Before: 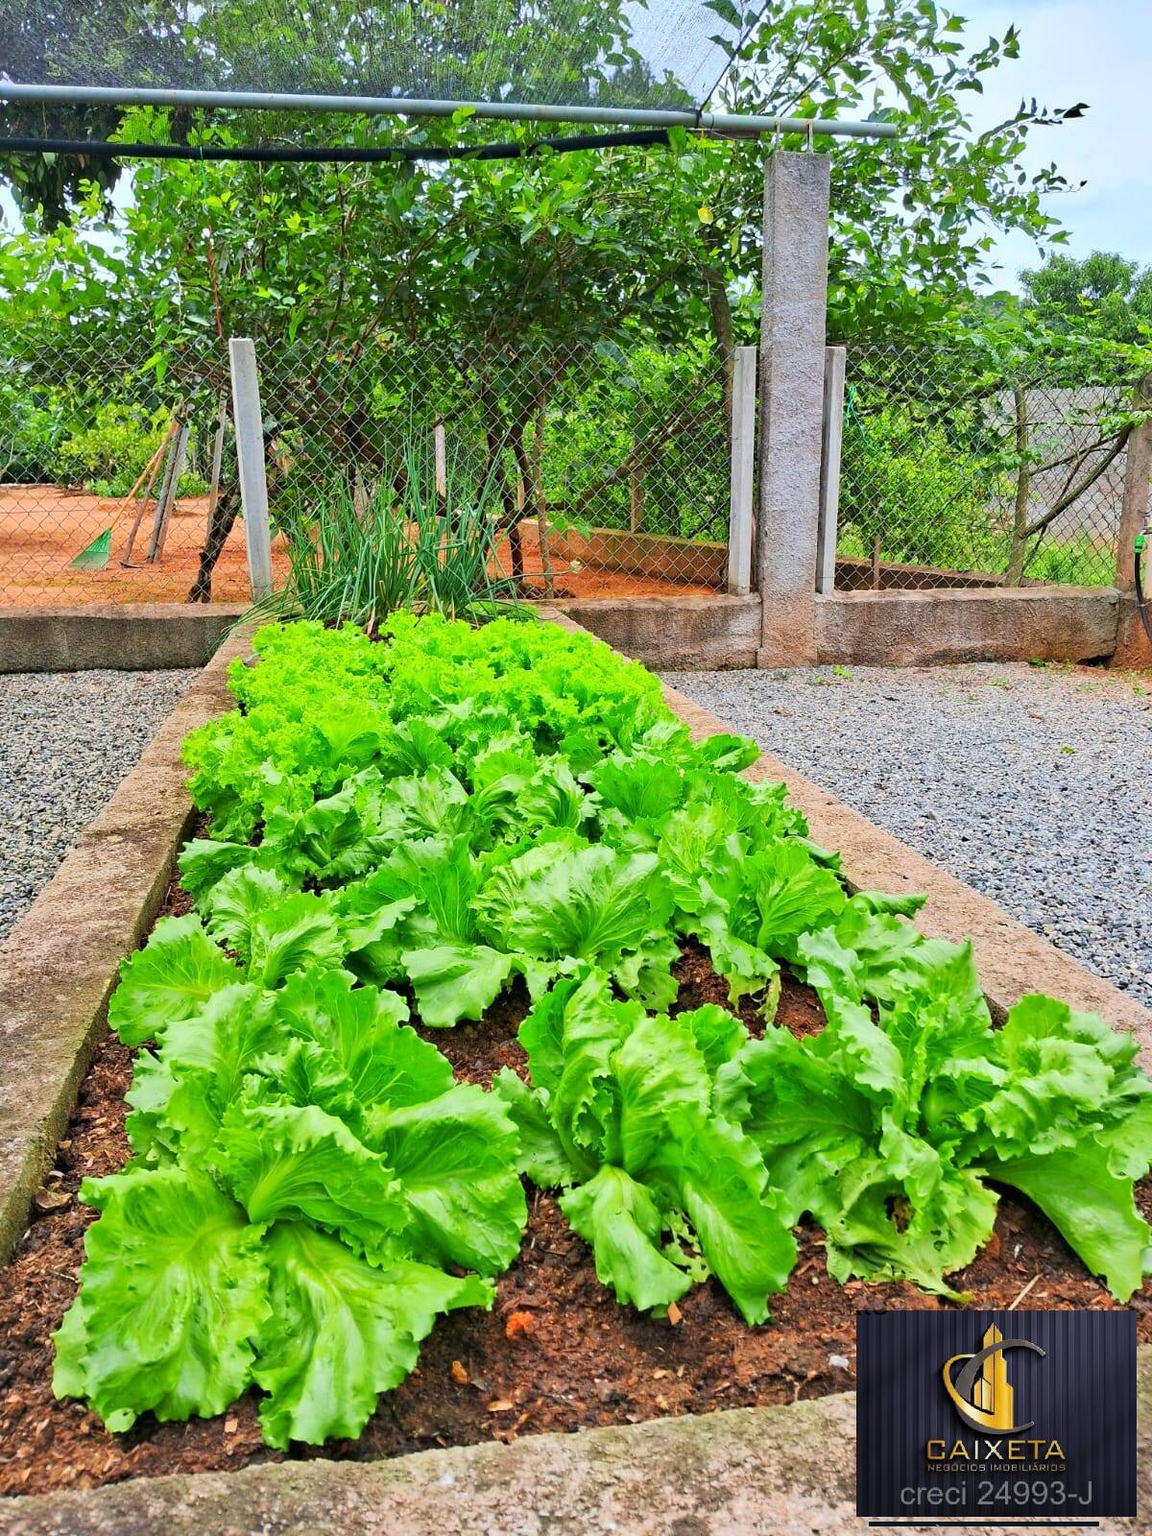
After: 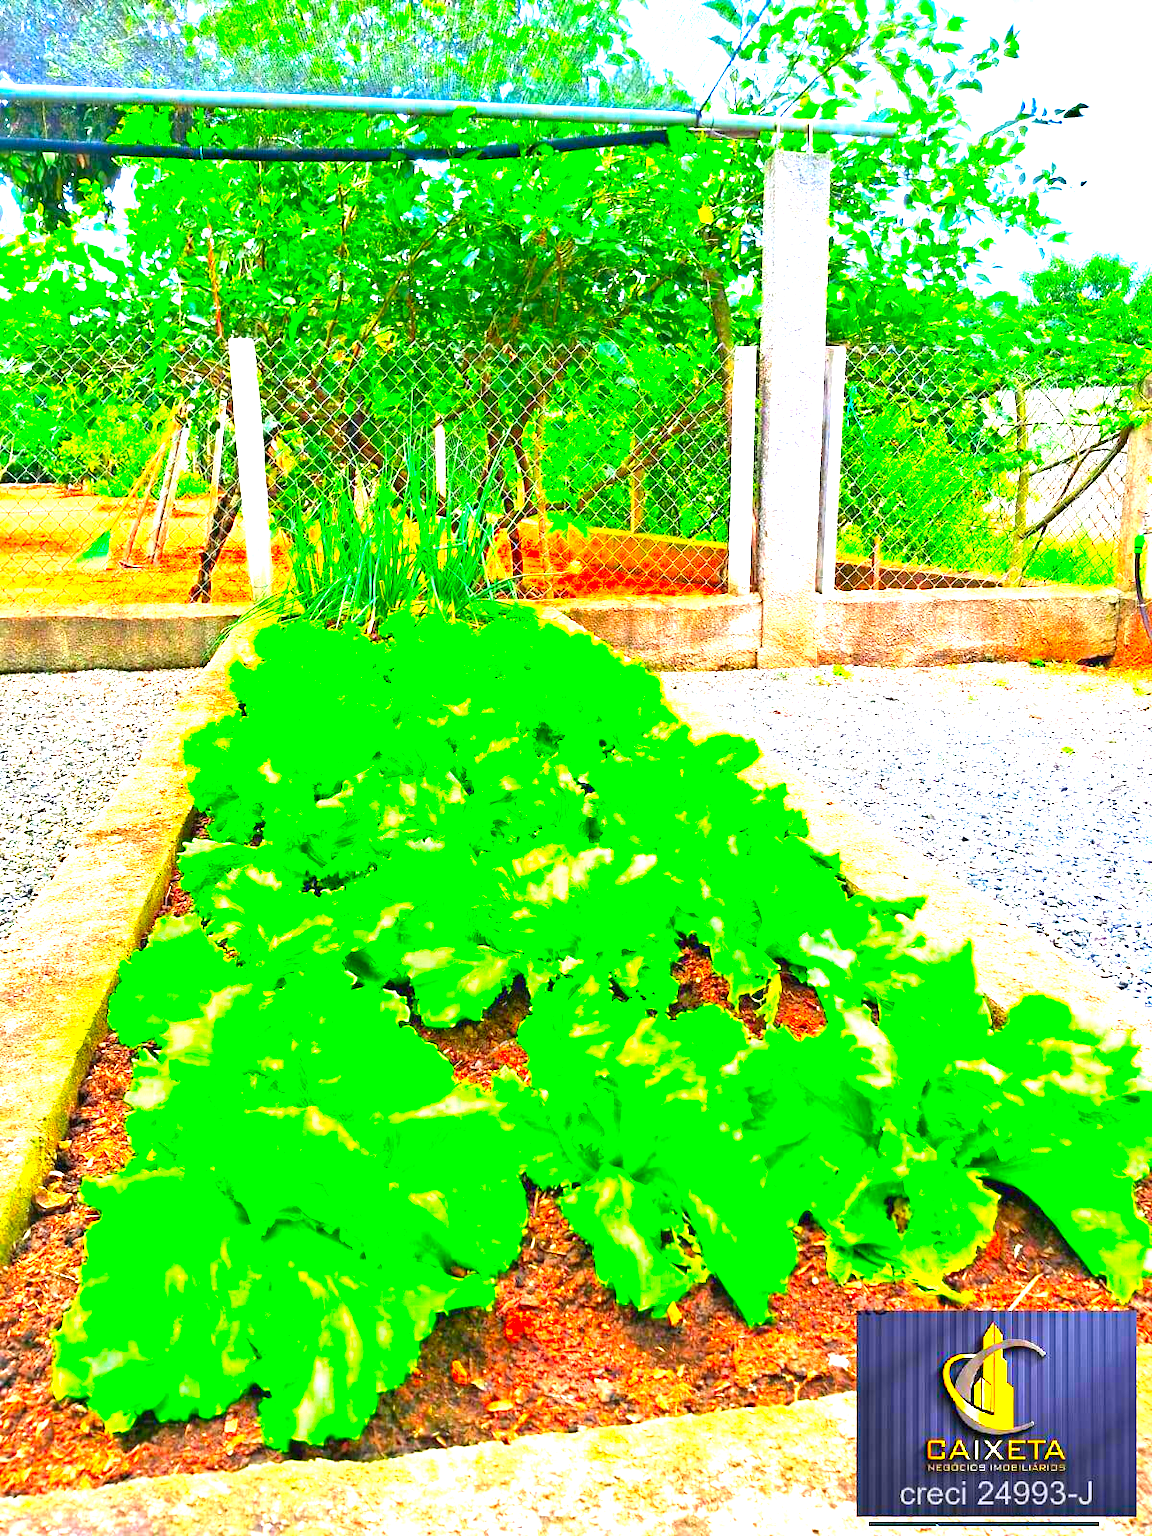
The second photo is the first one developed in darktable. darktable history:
exposure: black level correction 0, exposure 2.138 EV, compensate exposure bias true, compensate highlight preservation false
tone equalizer: on, module defaults
color correction: saturation 2.15
